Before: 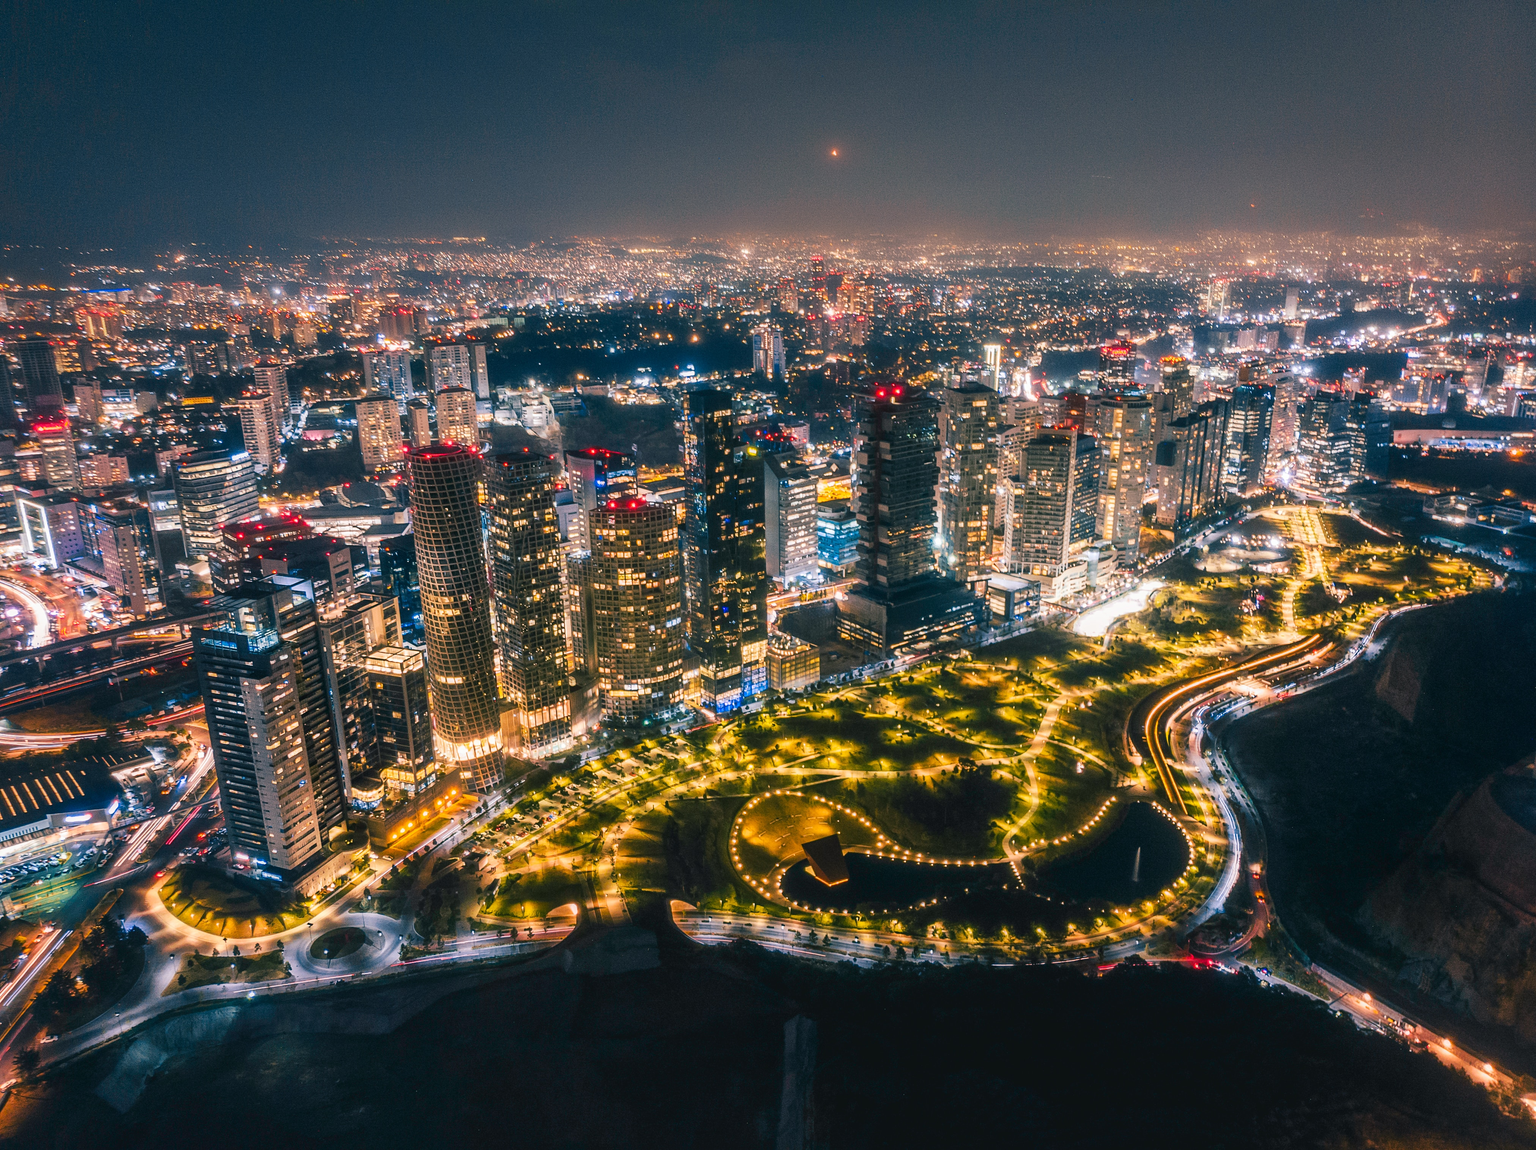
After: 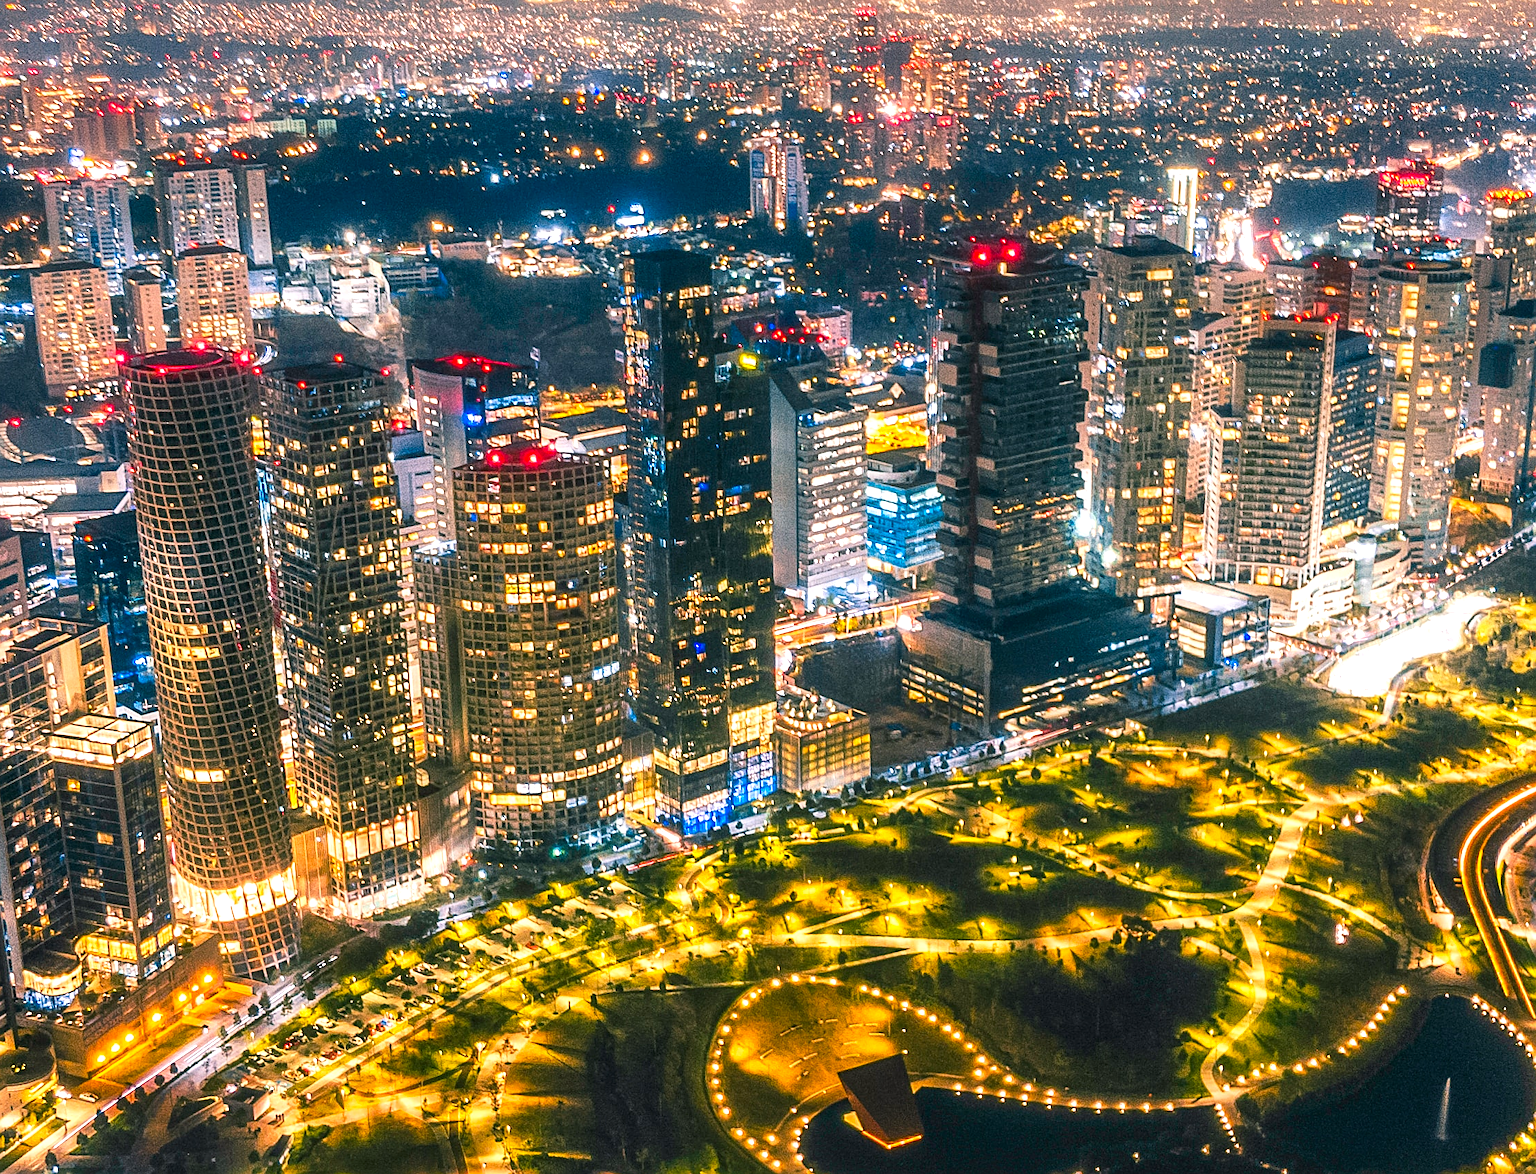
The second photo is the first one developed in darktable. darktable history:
sharpen: on, module defaults
exposure: black level correction 0, exposure 0.5 EV, compensate highlight preservation false
local contrast: on, module defaults
crop and rotate: left 22.073%, top 21.923%, right 22.645%, bottom 21.64%
contrast brightness saturation: saturation 0.177
